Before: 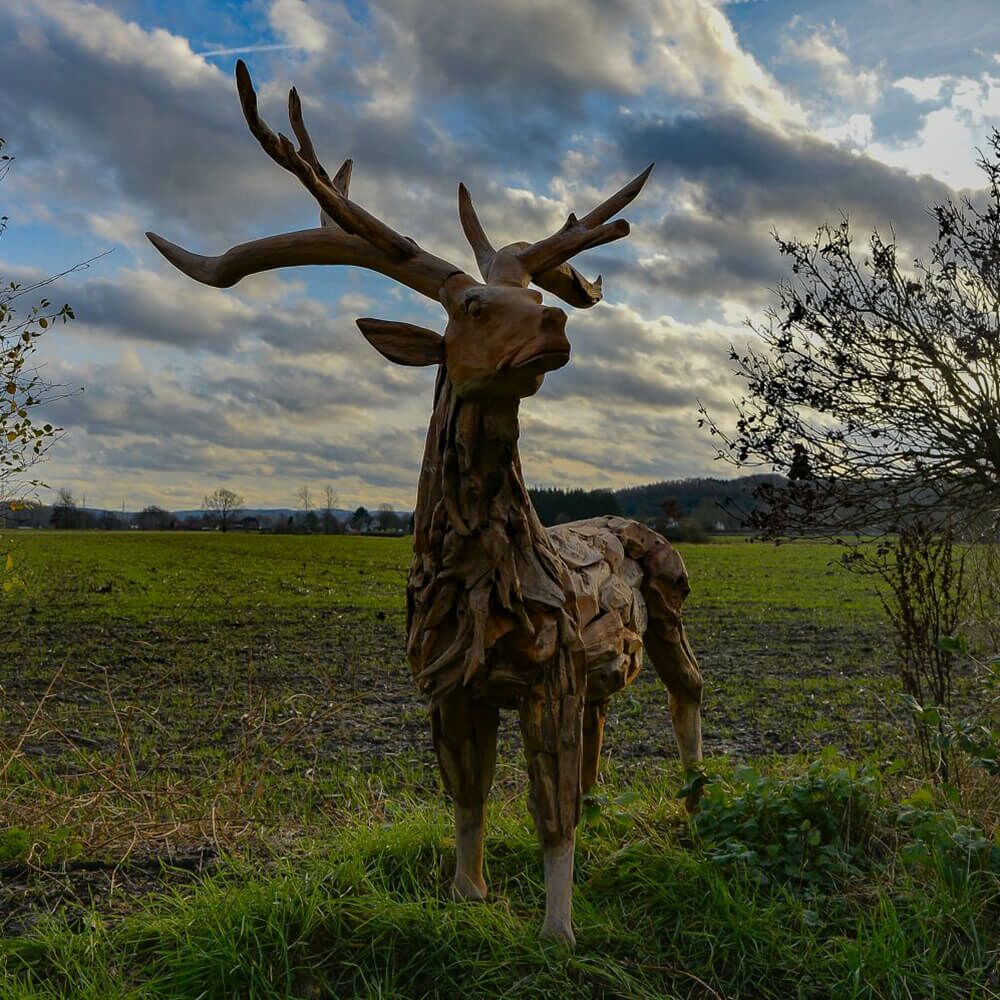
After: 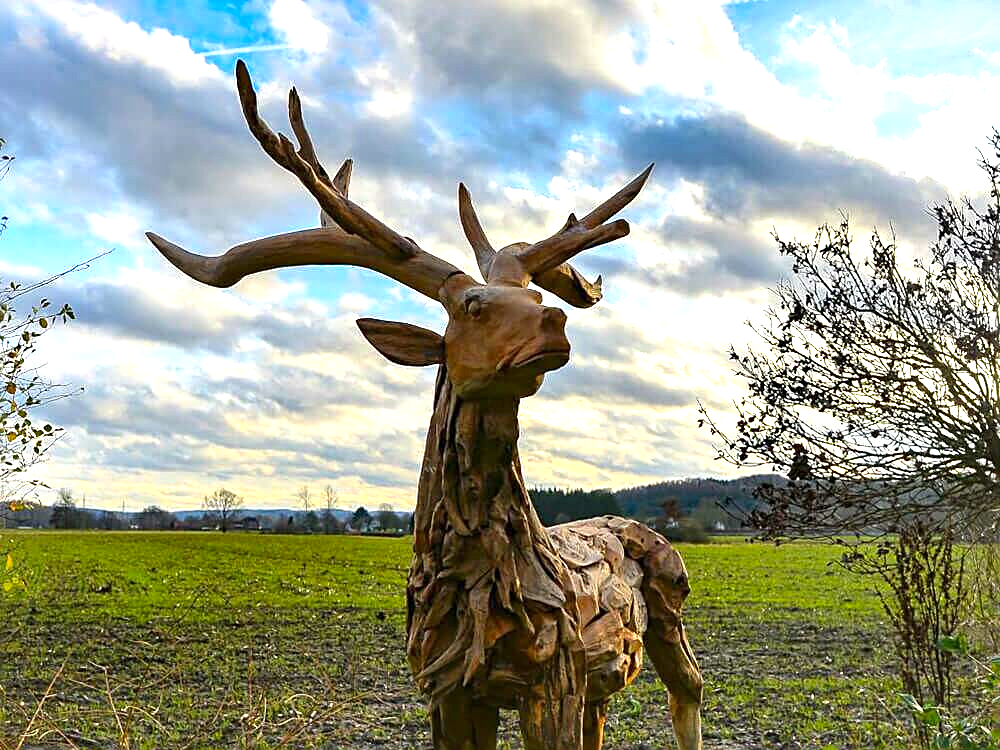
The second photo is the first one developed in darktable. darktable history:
crop: bottom 24.979%
sharpen: on, module defaults
contrast brightness saturation: contrast 0.035, saturation 0.157
exposure: black level correction 0, exposure 1.668 EV, compensate highlight preservation false
